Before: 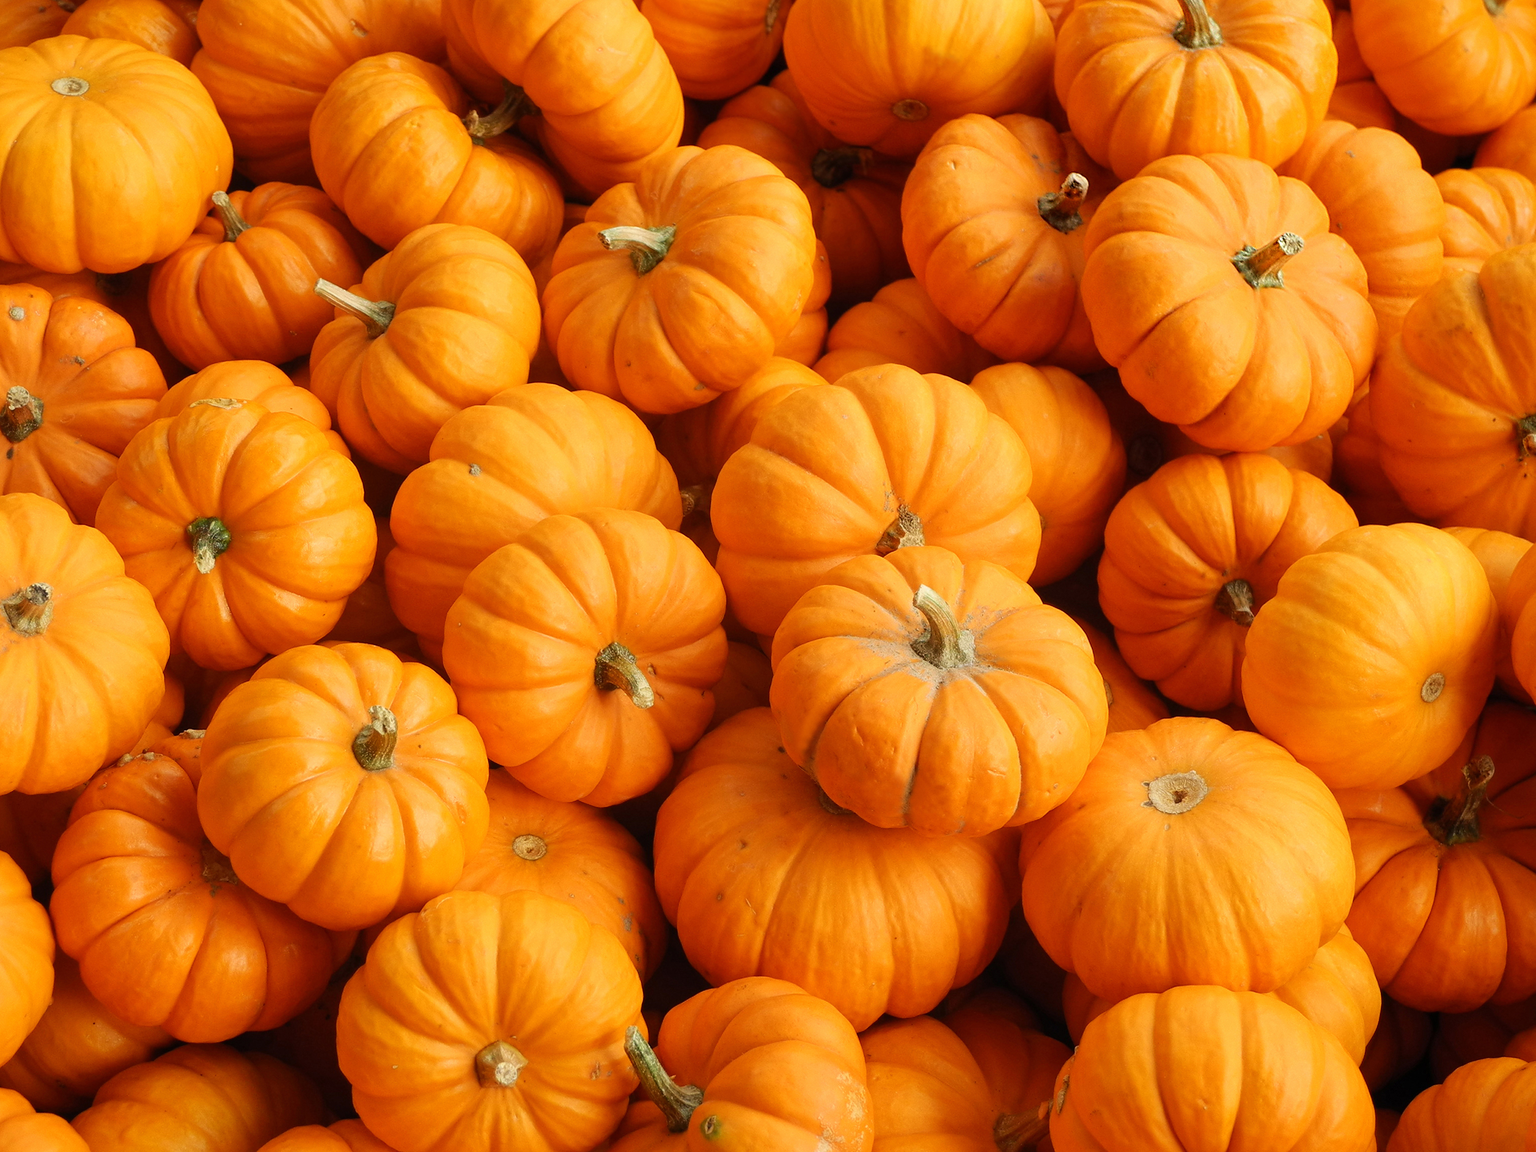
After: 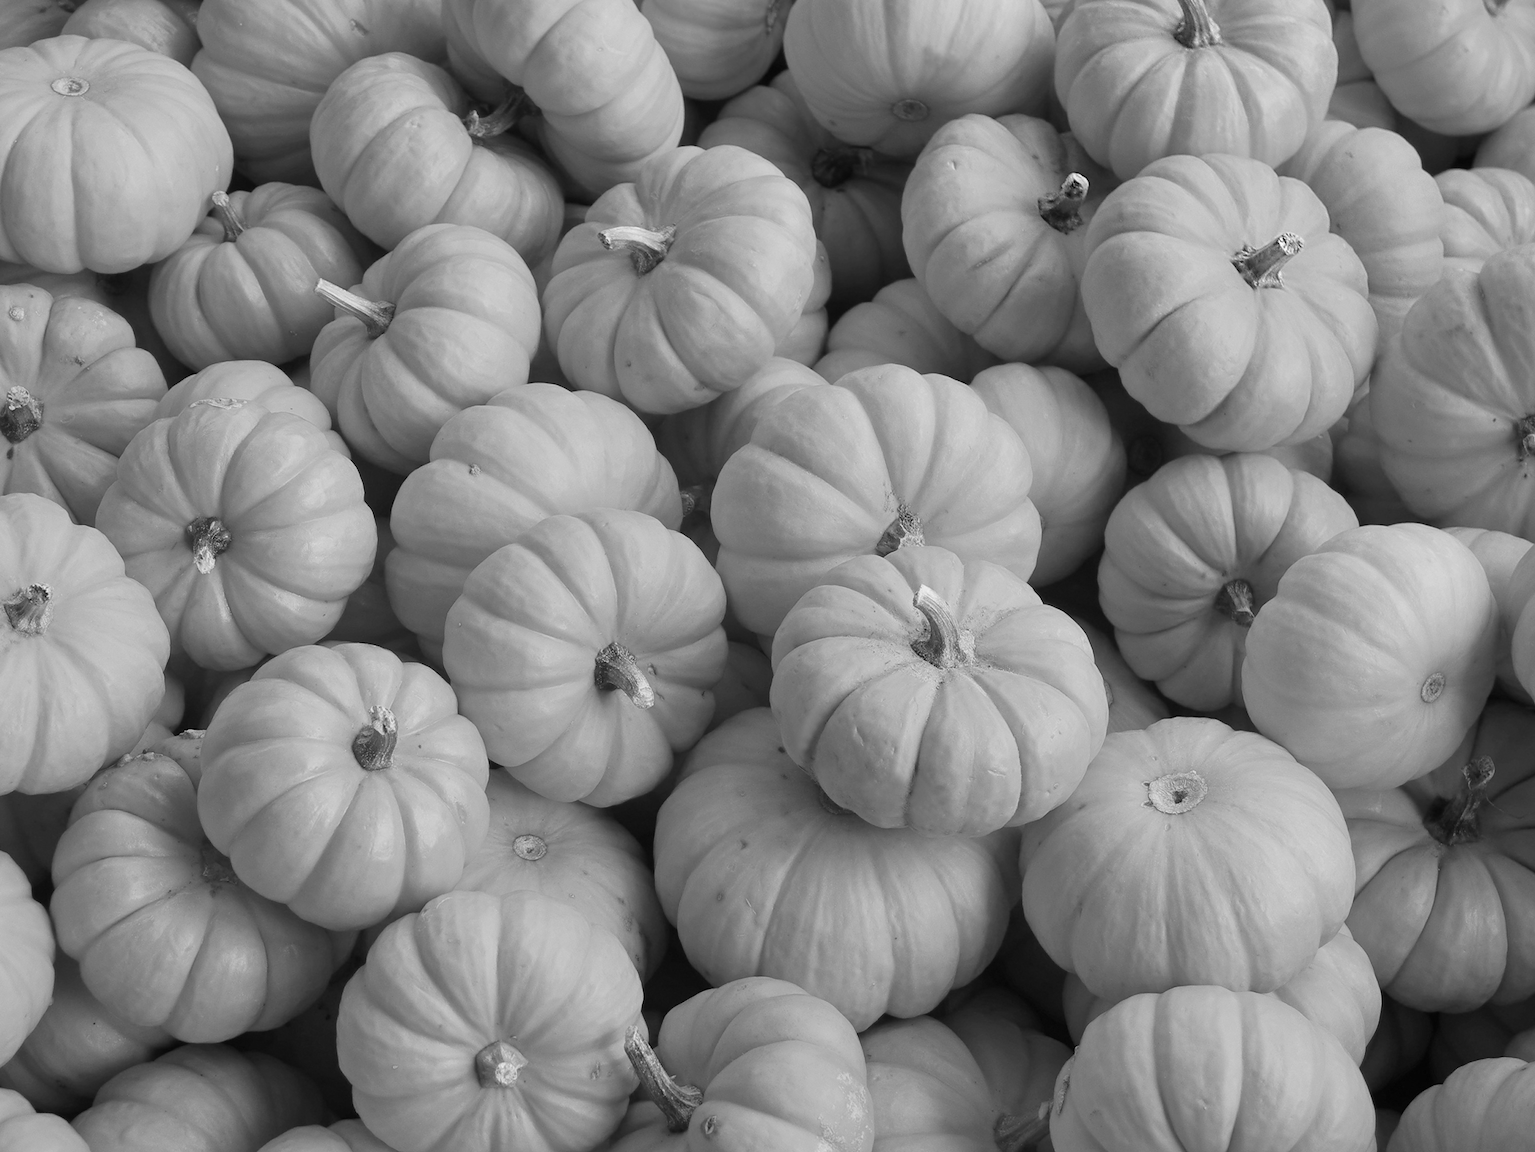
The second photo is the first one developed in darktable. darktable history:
color balance: mode lift, gamma, gain (sRGB), lift [1, 1.049, 1, 1]
shadows and highlights: shadows 37.27, highlights -28.18, soften with gaussian
monochrome: a 2.21, b -1.33, size 2.2
